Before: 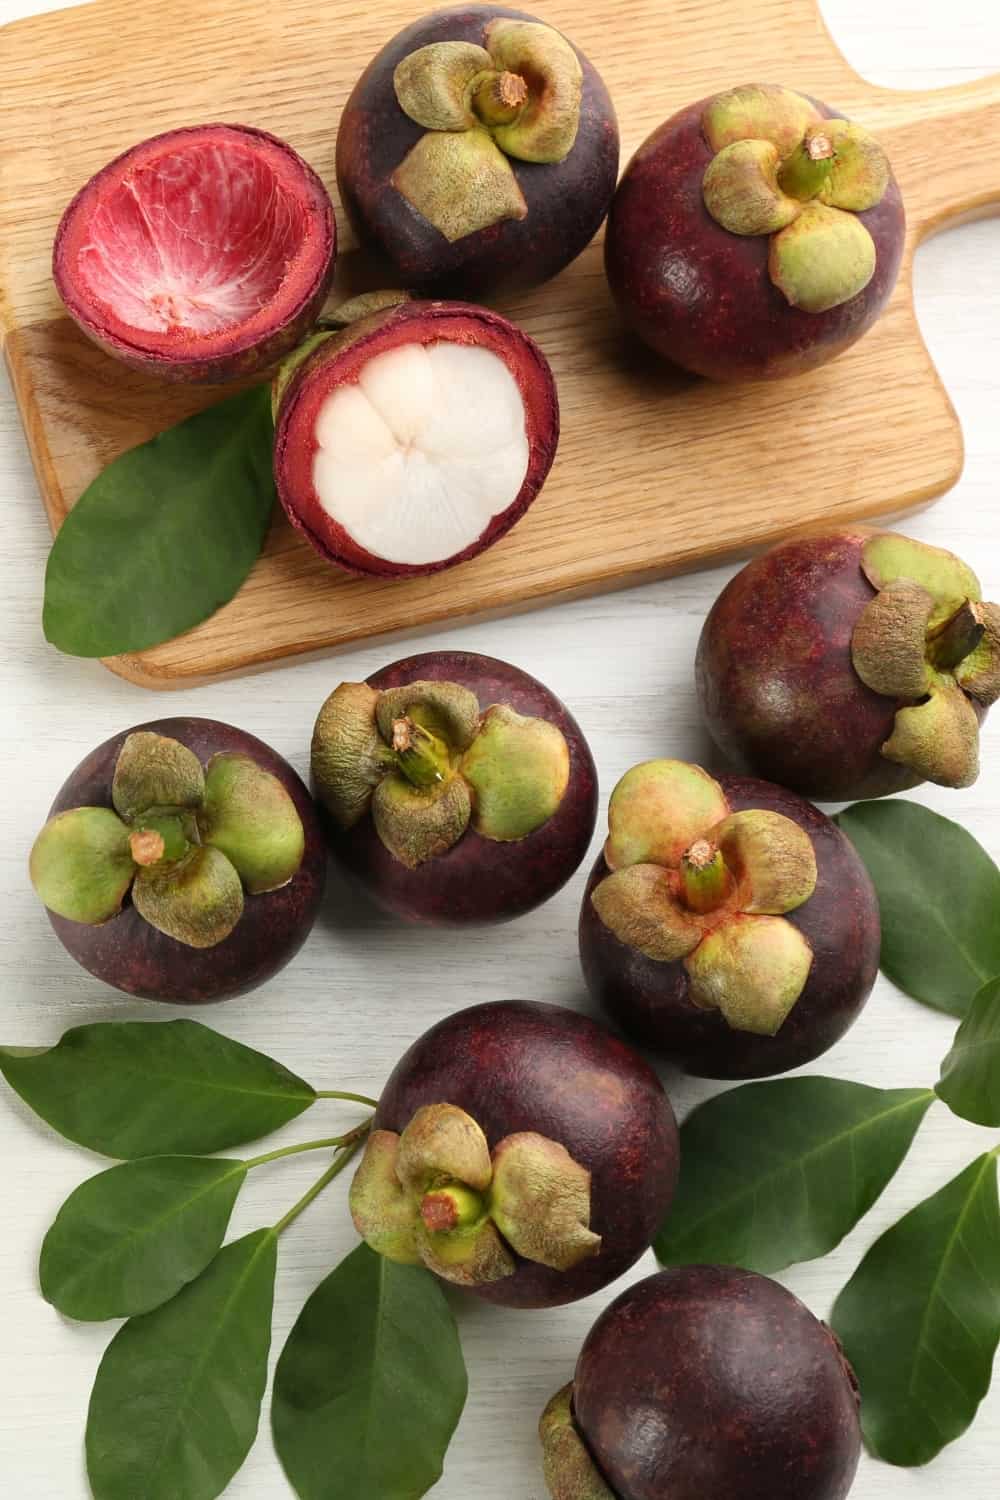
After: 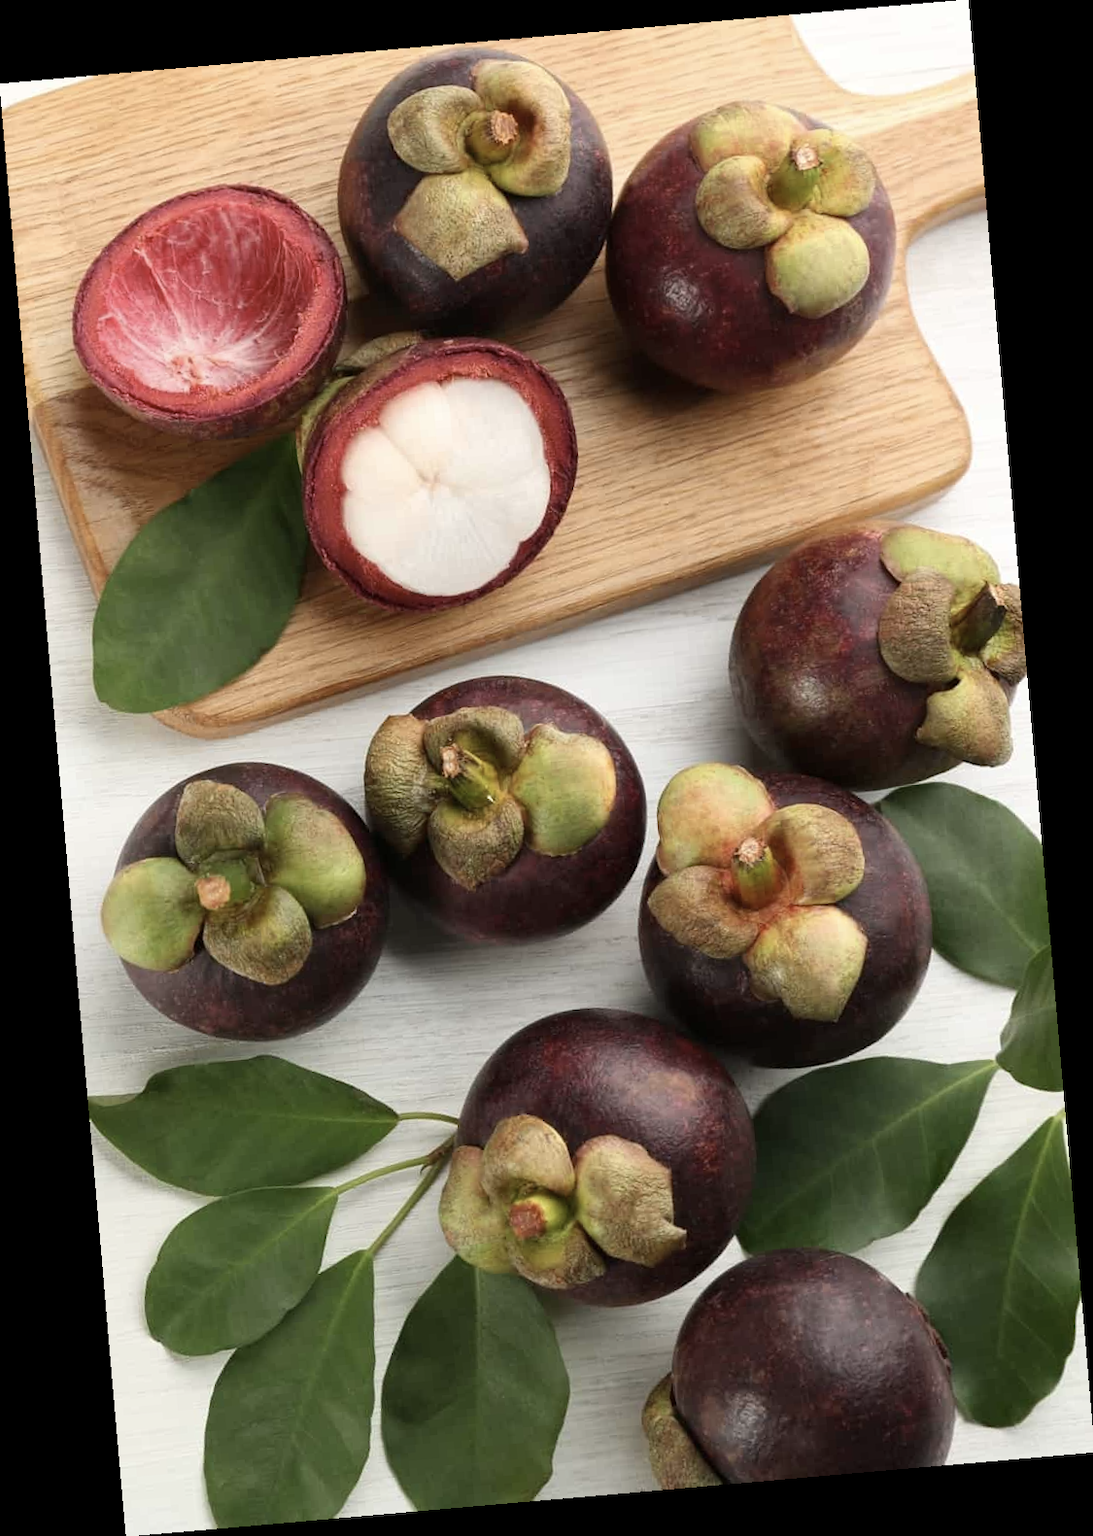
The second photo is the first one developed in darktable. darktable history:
rotate and perspective: rotation -4.98°, automatic cropping off
contrast brightness saturation: contrast 0.06, brightness -0.01, saturation -0.23
